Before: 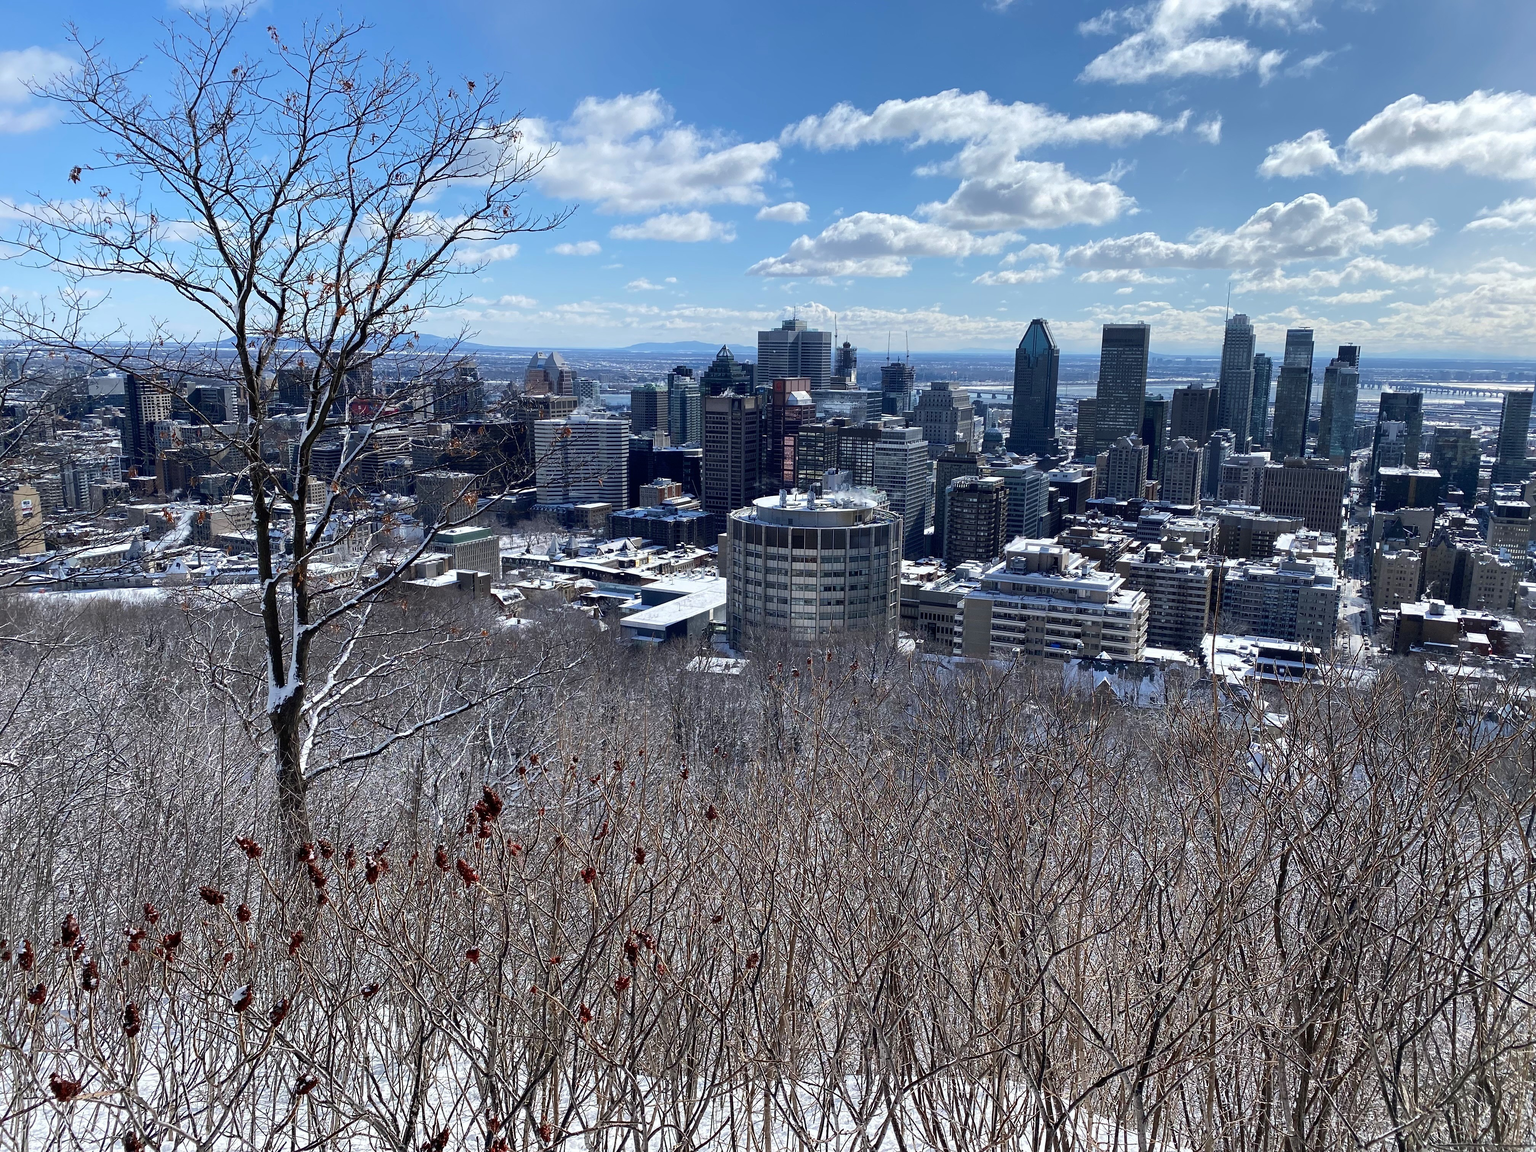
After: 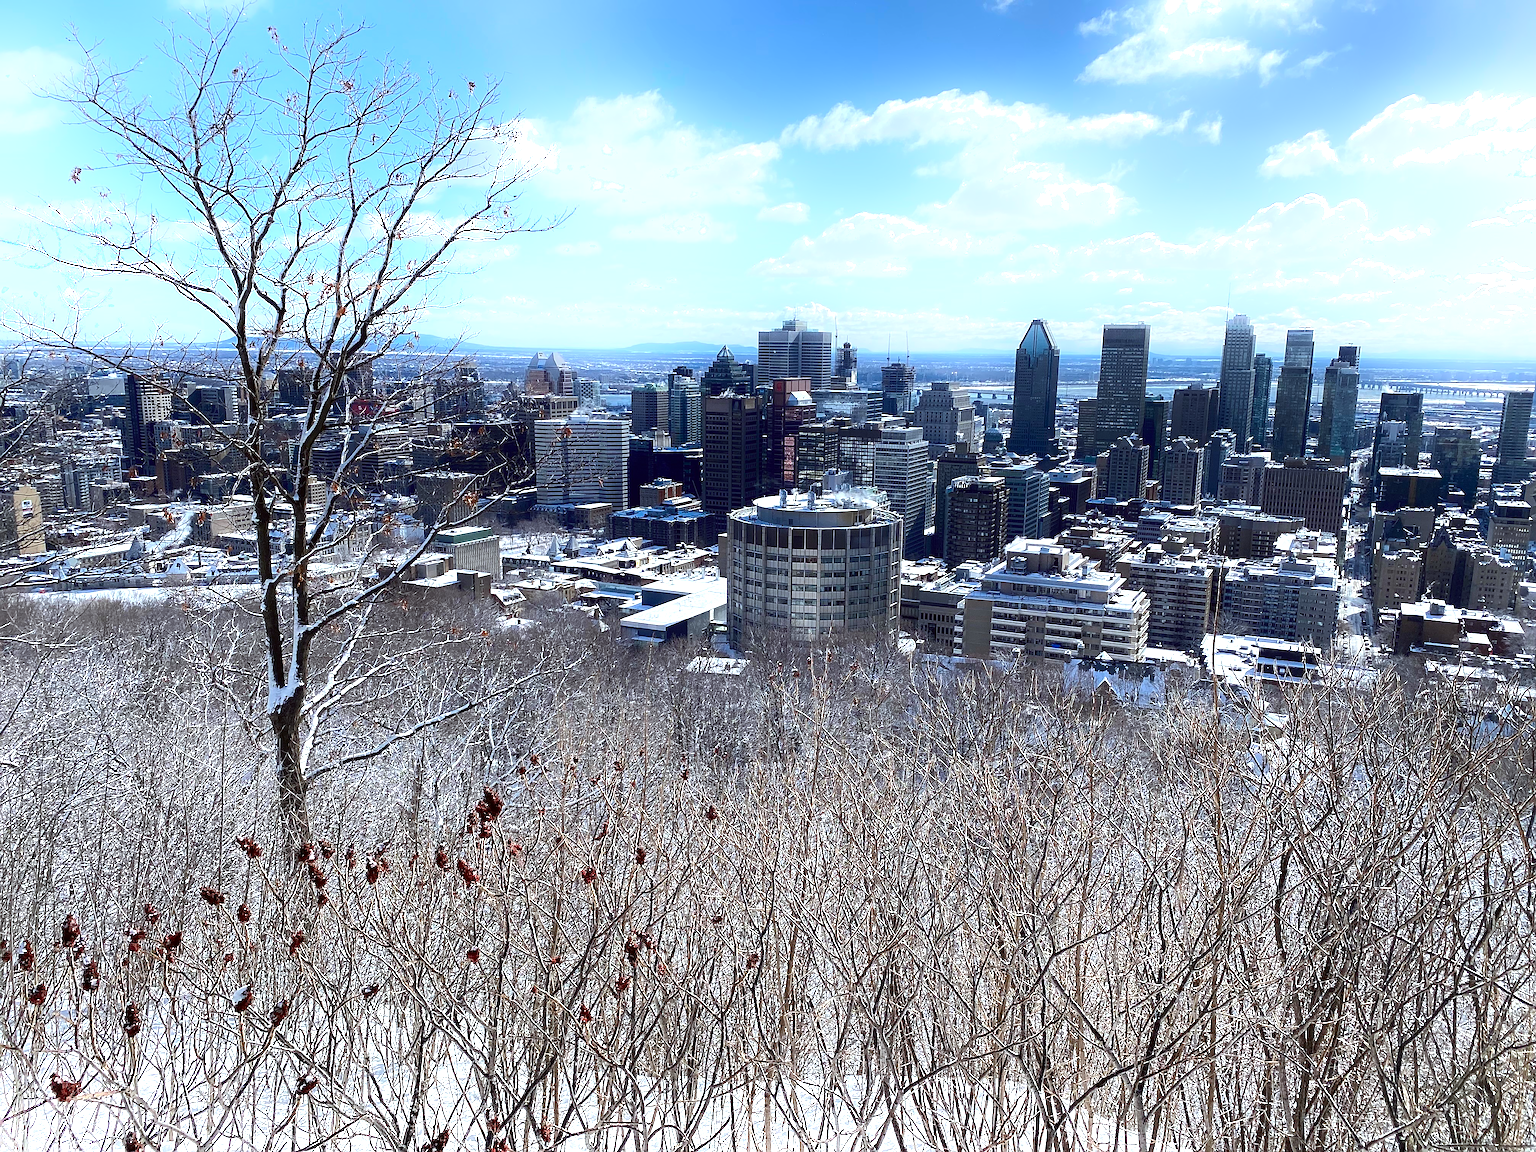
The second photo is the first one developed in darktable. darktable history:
color correction: highlights a* -2.73, highlights b* -2.09, shadows a* 2.41, shadows b* 2.73
sharpen: on, module defaults
contrast brightness saturation: saturation 0.18
shadows and highlights: shadows -90, highlights 90, soften with gaussian
exposure: black level correction 0, exposure 0.5 EV, compensate exposure bias true, compensate highlight preservation false
